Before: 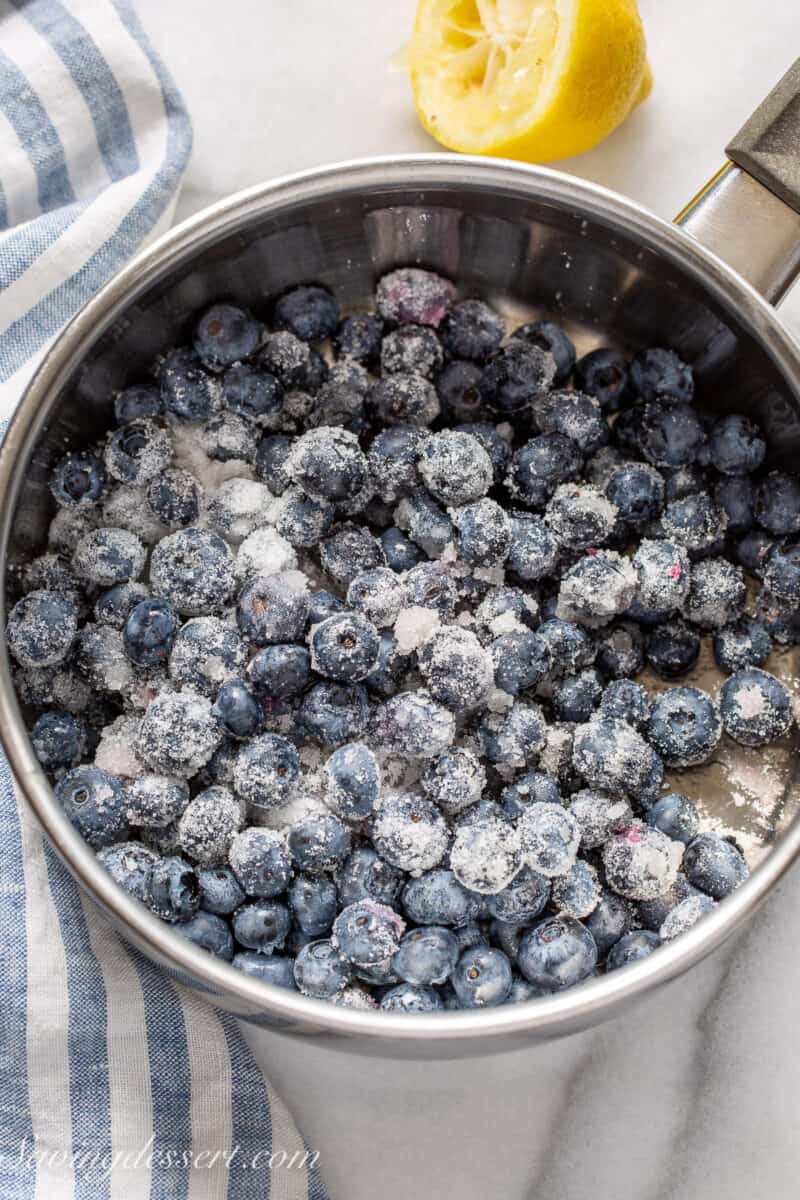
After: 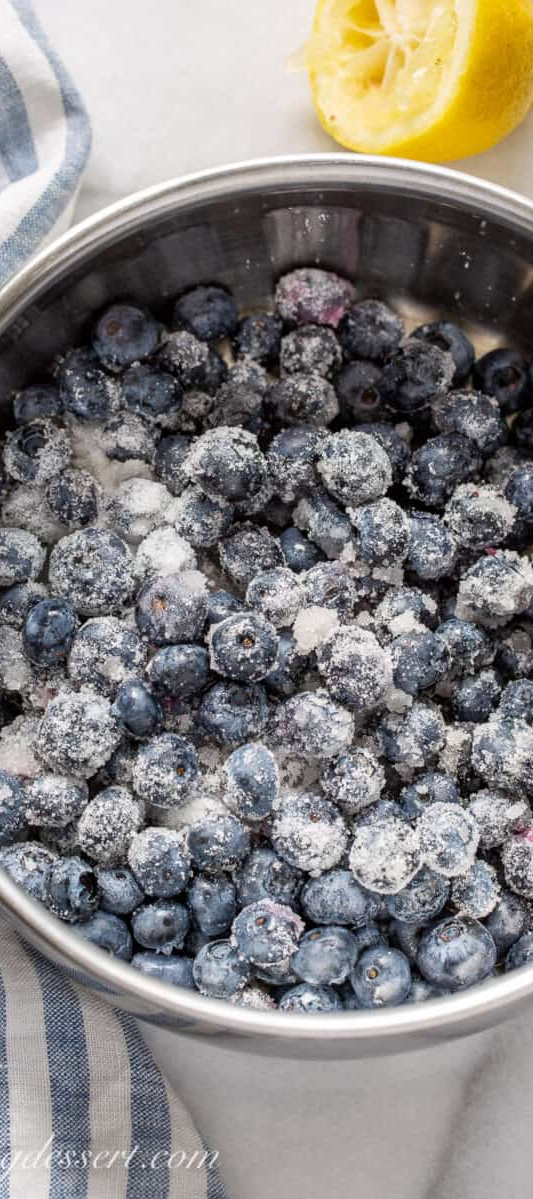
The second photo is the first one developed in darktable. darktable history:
crop and rotate: left 12.711%, right 20.542%
